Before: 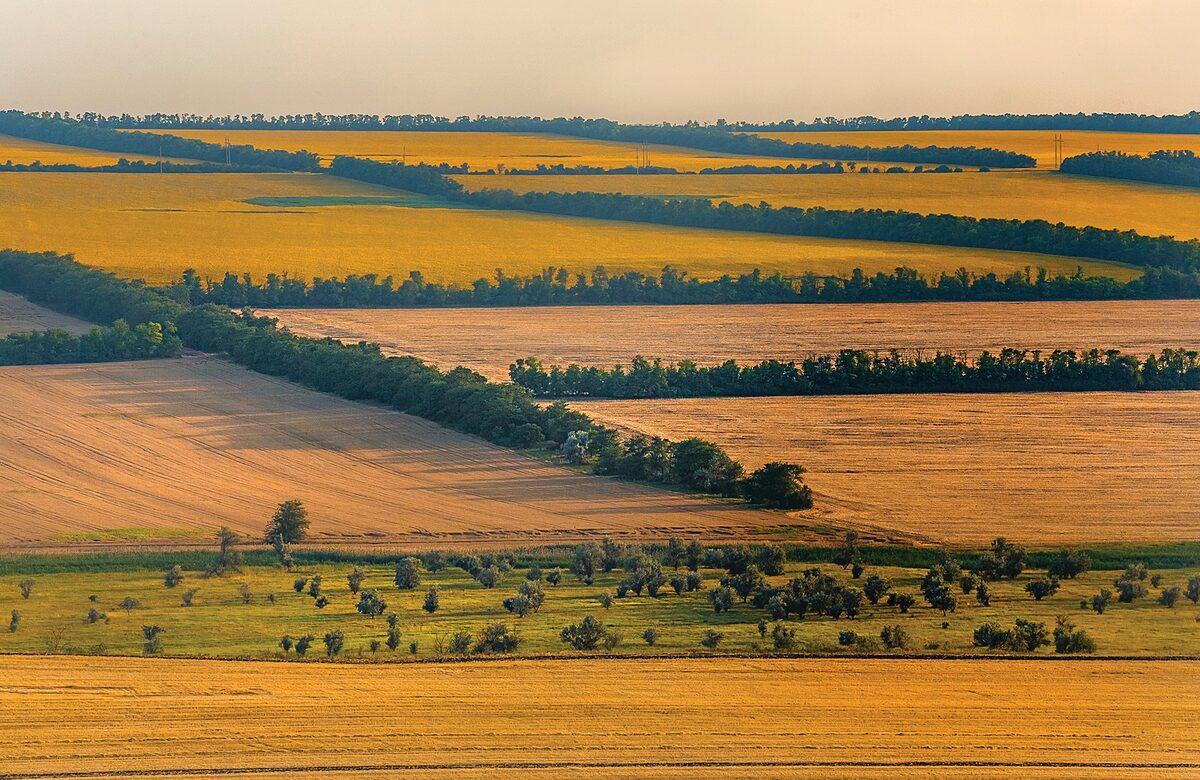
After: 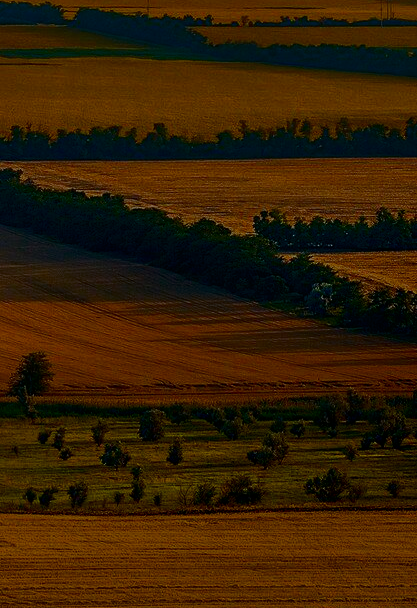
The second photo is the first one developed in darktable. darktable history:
contrast brightness saturation: contrast 0.189, brightness -0.226, saturation 0.112
crop and rotate: left 21.388%, top 19.044%, right 43.843%, bottom 2.977%
color balance rgb: perceptual saturation grading › global saturation 45.097%, perceptual saturation grading › highlights -50.093%, perceptual saturation grading › shadows 31.099%
filmic rgb: black relative exposure -8.32 EV, white relative exposure 4.68 EV, hardness 3.83
exposure: exposure -1.495 EV, compensate highlight preservation false
